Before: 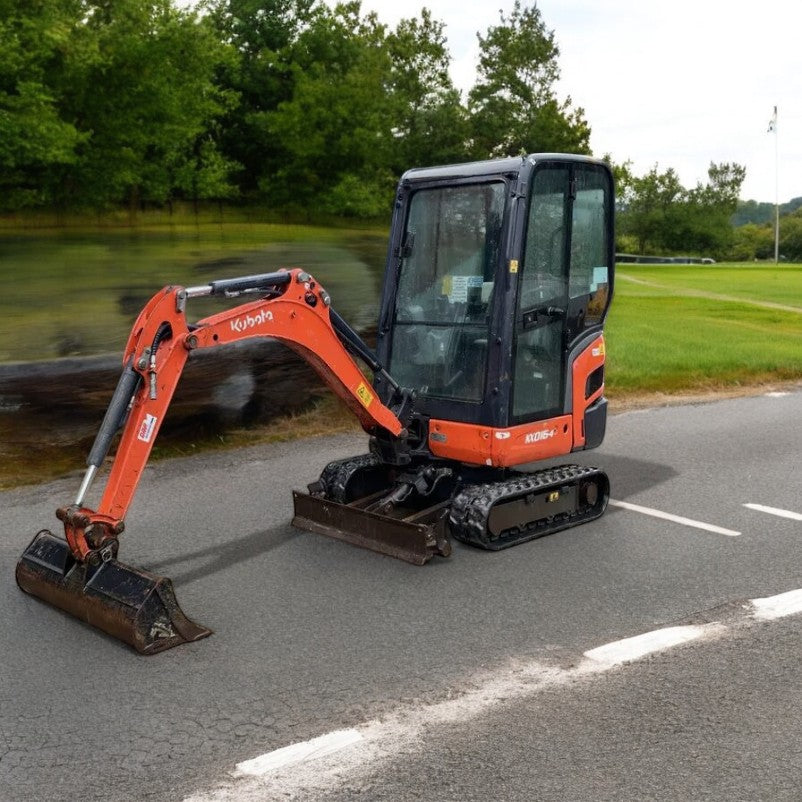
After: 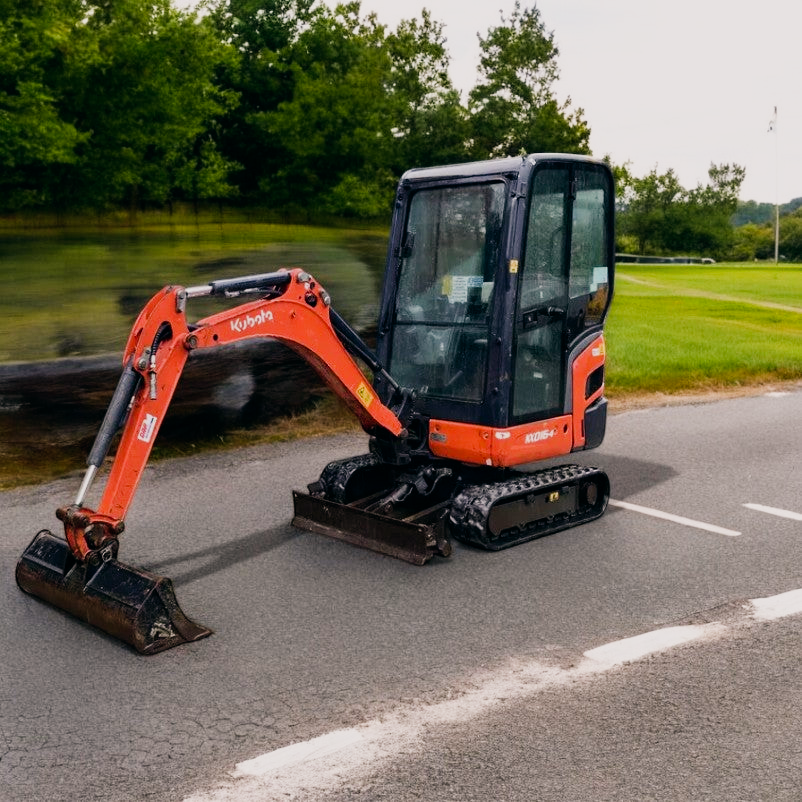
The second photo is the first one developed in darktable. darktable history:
exposure: exposure 0.161 EV, compensate highlight preservation false
color balance: lift [1, 0.998, 1.001, 1.002], gamma [1, 1.02, 1, 0.98], gain [1, 1.02, 1.003, 0.98]
color balance rgb: shadows lift › chroma 1.41%, shadows lift › hue 260°, power › chroma 0.5%, power › hue 260°, highlights gain › chroma 1%, highlights gain › hue 27°, saturation formula JzAzBz (2021)
sigmoid: on, module defaults
